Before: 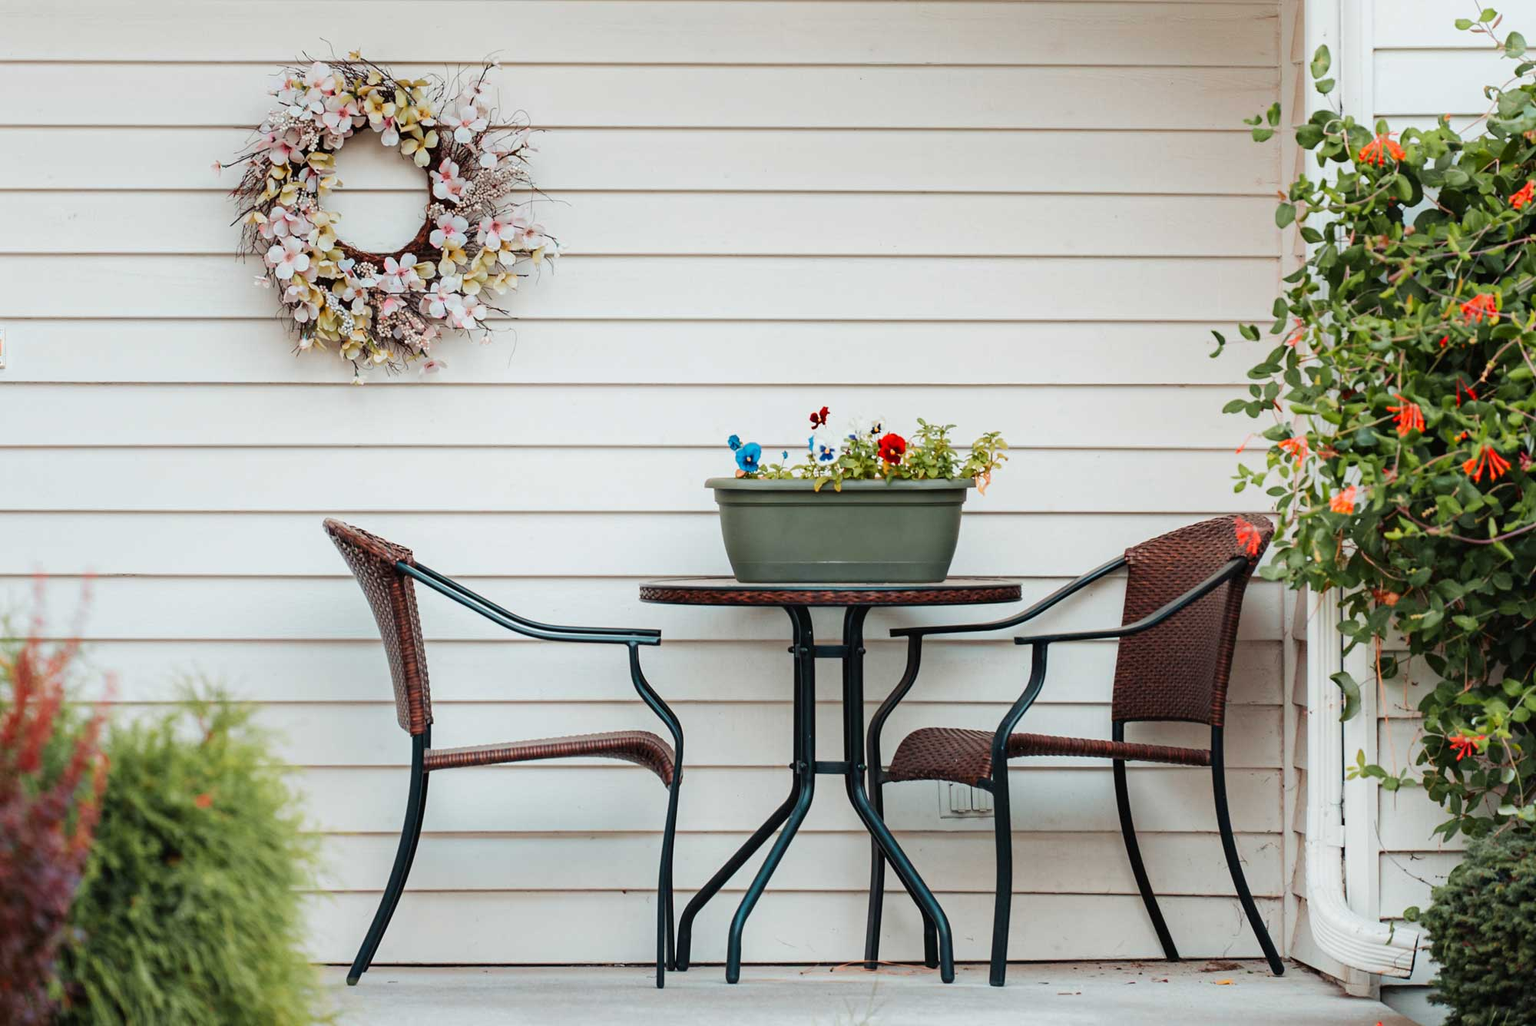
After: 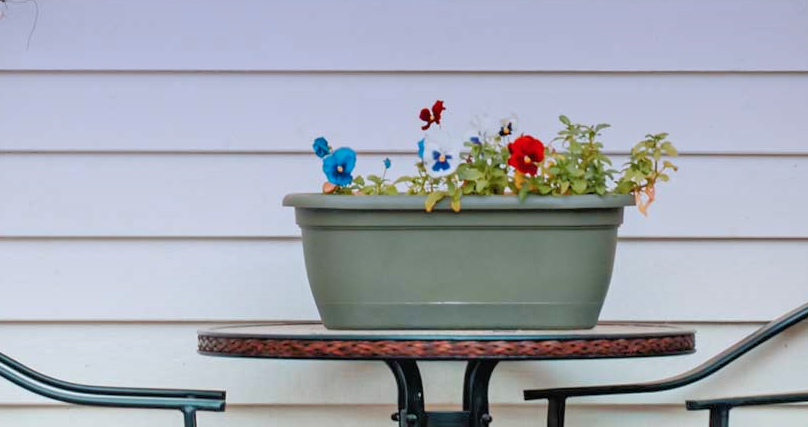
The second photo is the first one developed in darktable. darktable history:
tone equalizer: -7 EV 0.15 EV, -6 EV 0.6 EV, -5 EV 1.15 EV, -4 EV 1.33 EV, -3 EV 1.15 EV, -2 EV 0.6 EV, -1 EV 0.15 EV, mask exposure compensation -0.5 EV
graduated density: hue 238.83°, saturation 50%
crop: left 31.751%, top 32.172%, right 27.8%, bottom 35.83%
